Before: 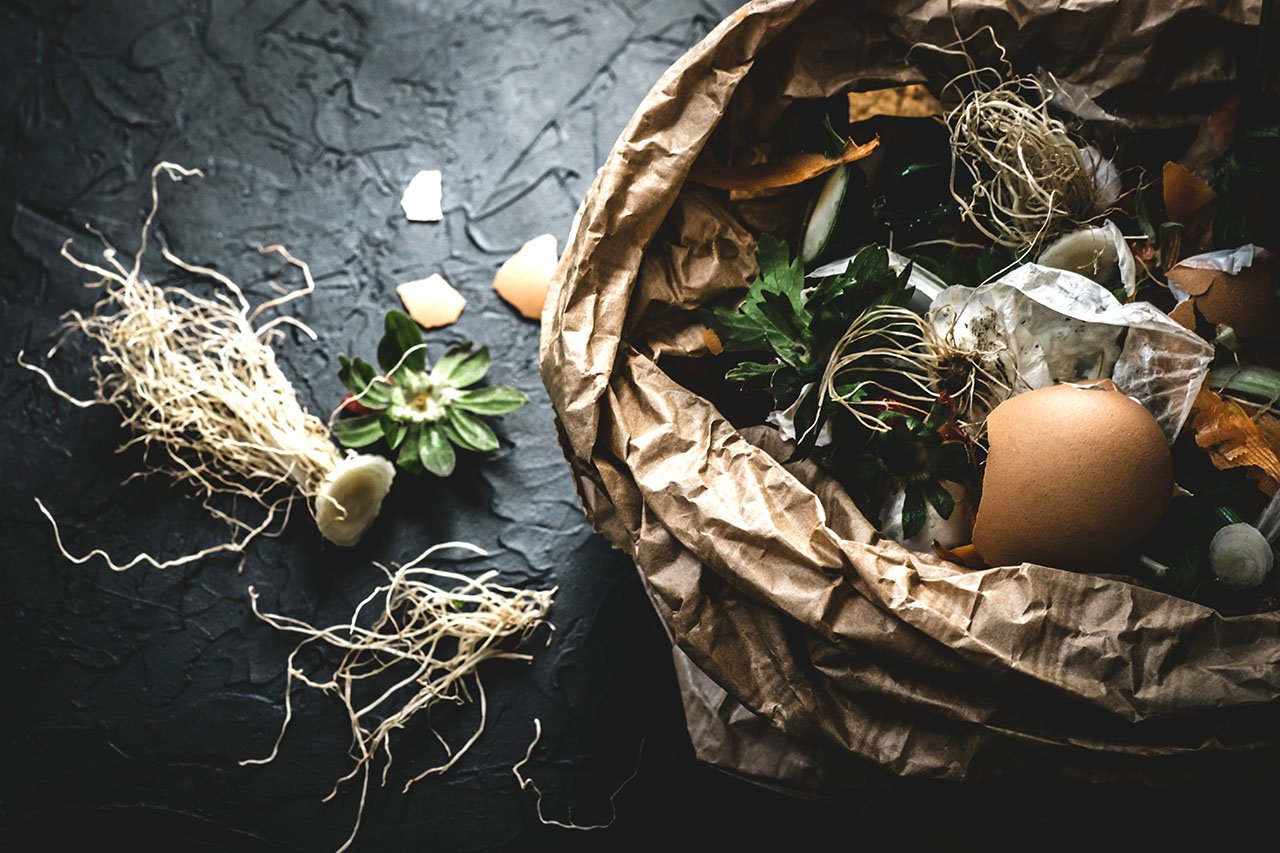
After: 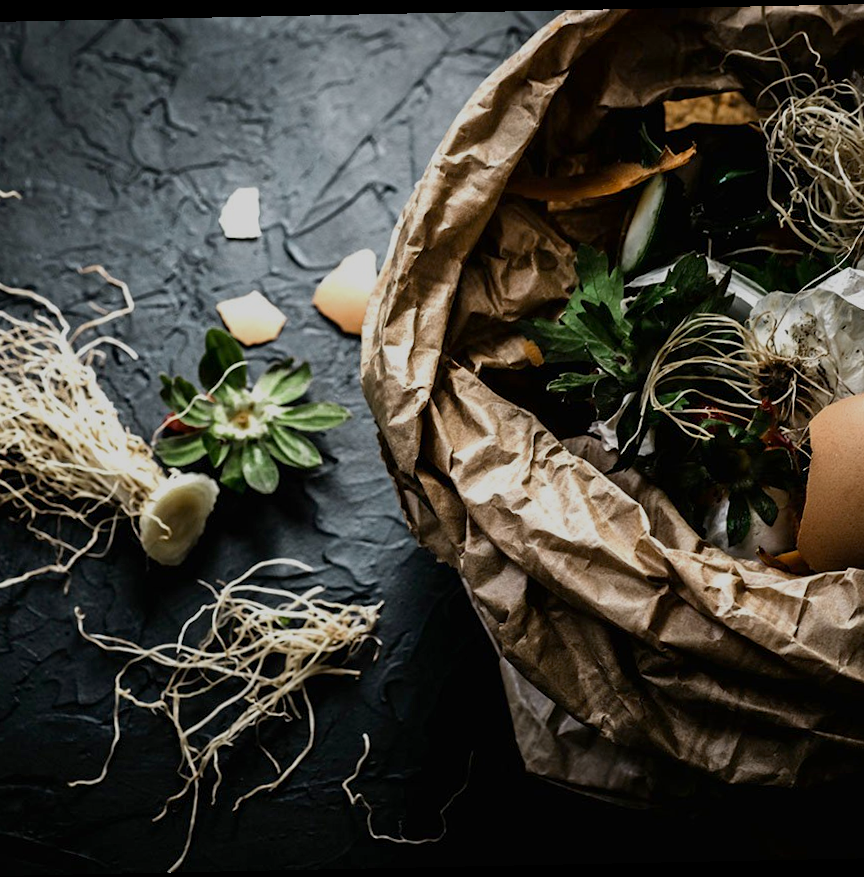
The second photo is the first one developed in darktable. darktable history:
crop and rotate: left 14.385%, right 18.948%
exposure: black level correction 0.009, exposure -0.637 EV, compensate highlight preservation false
rotate and perspective: rotation -1.17°, automatic cropping off
